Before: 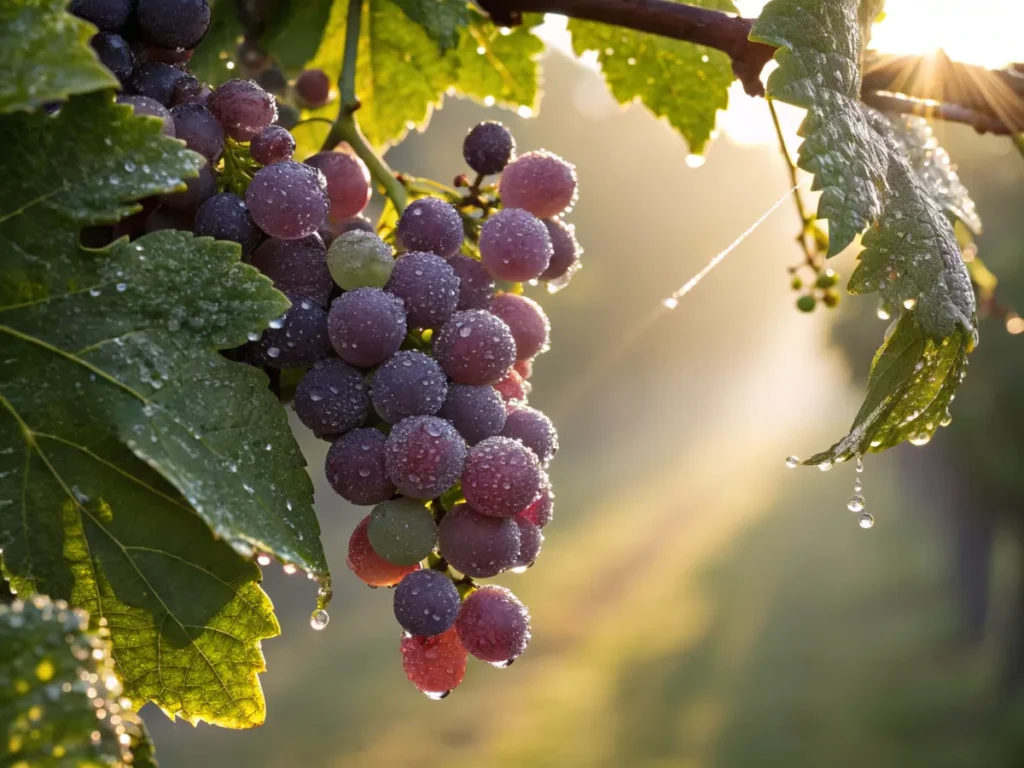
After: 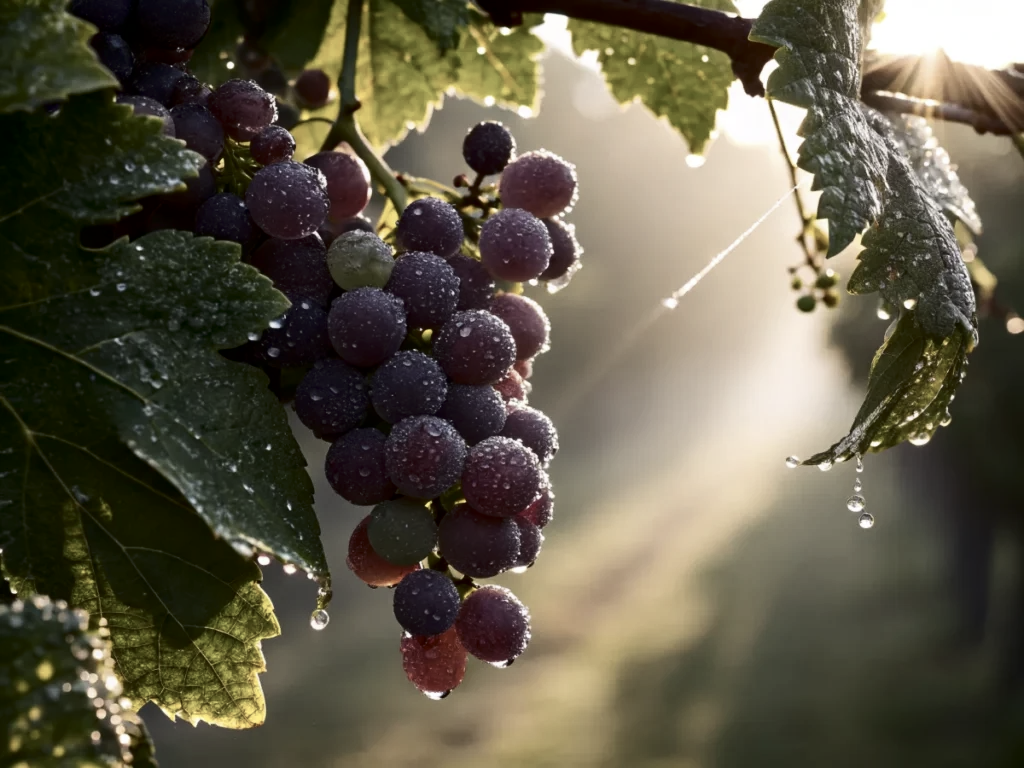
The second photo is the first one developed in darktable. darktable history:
color correction: highlights b* 0.017, saturation 0.502
contrast brightness saturation: contrast 0.188, brightness -0.222, saturation 0.115
